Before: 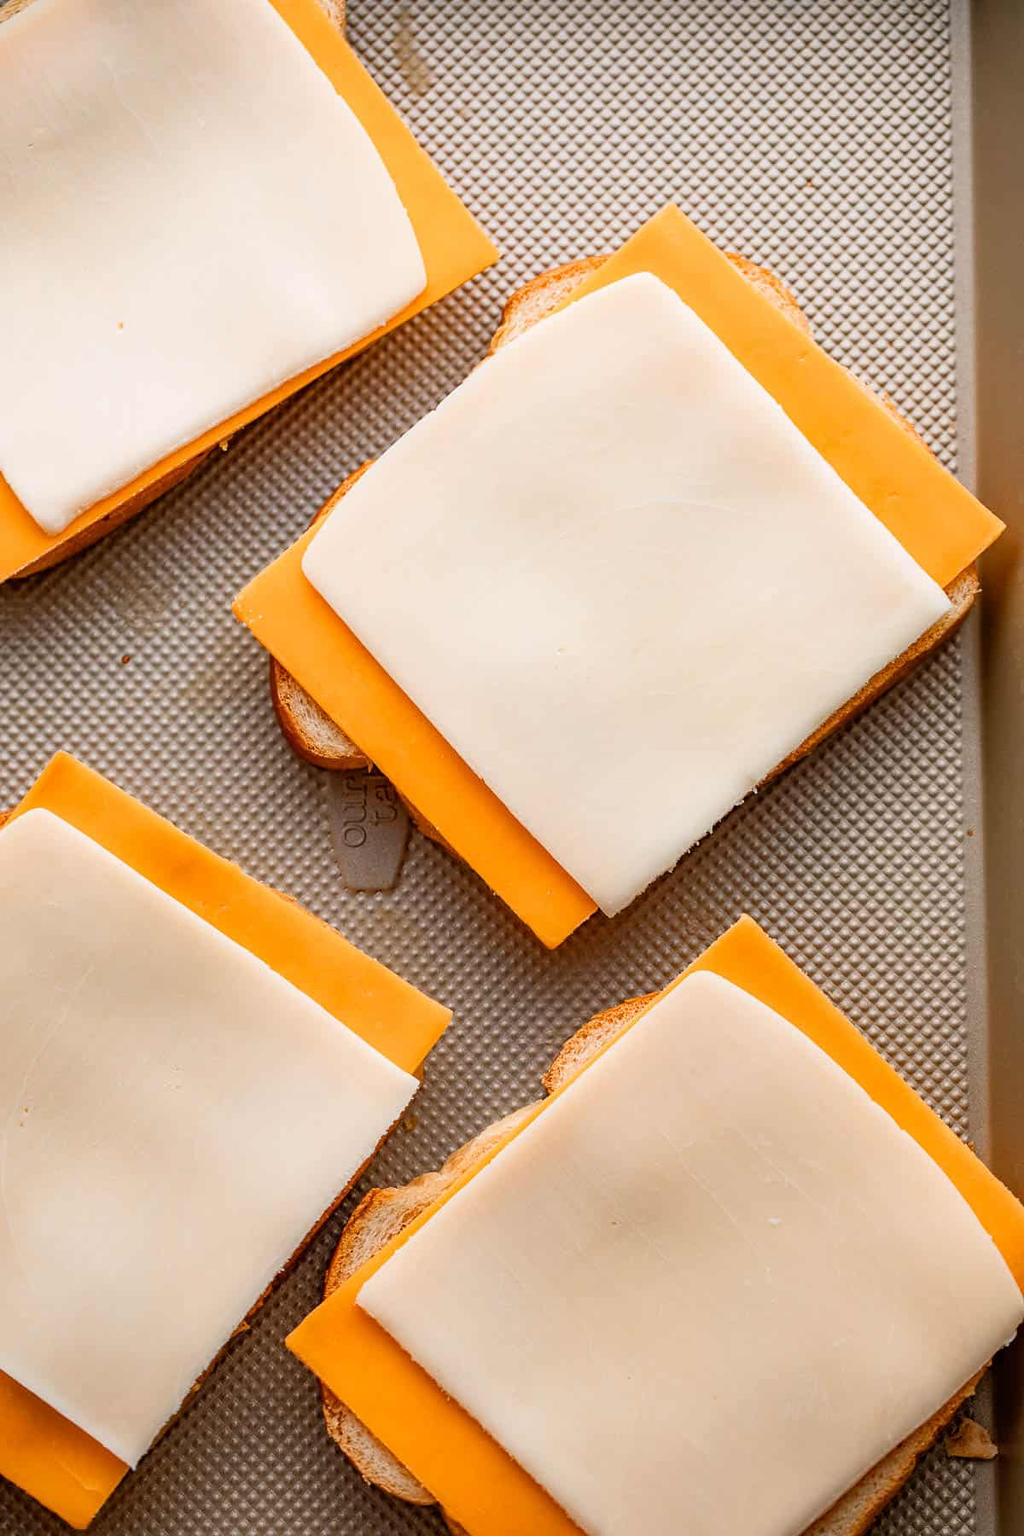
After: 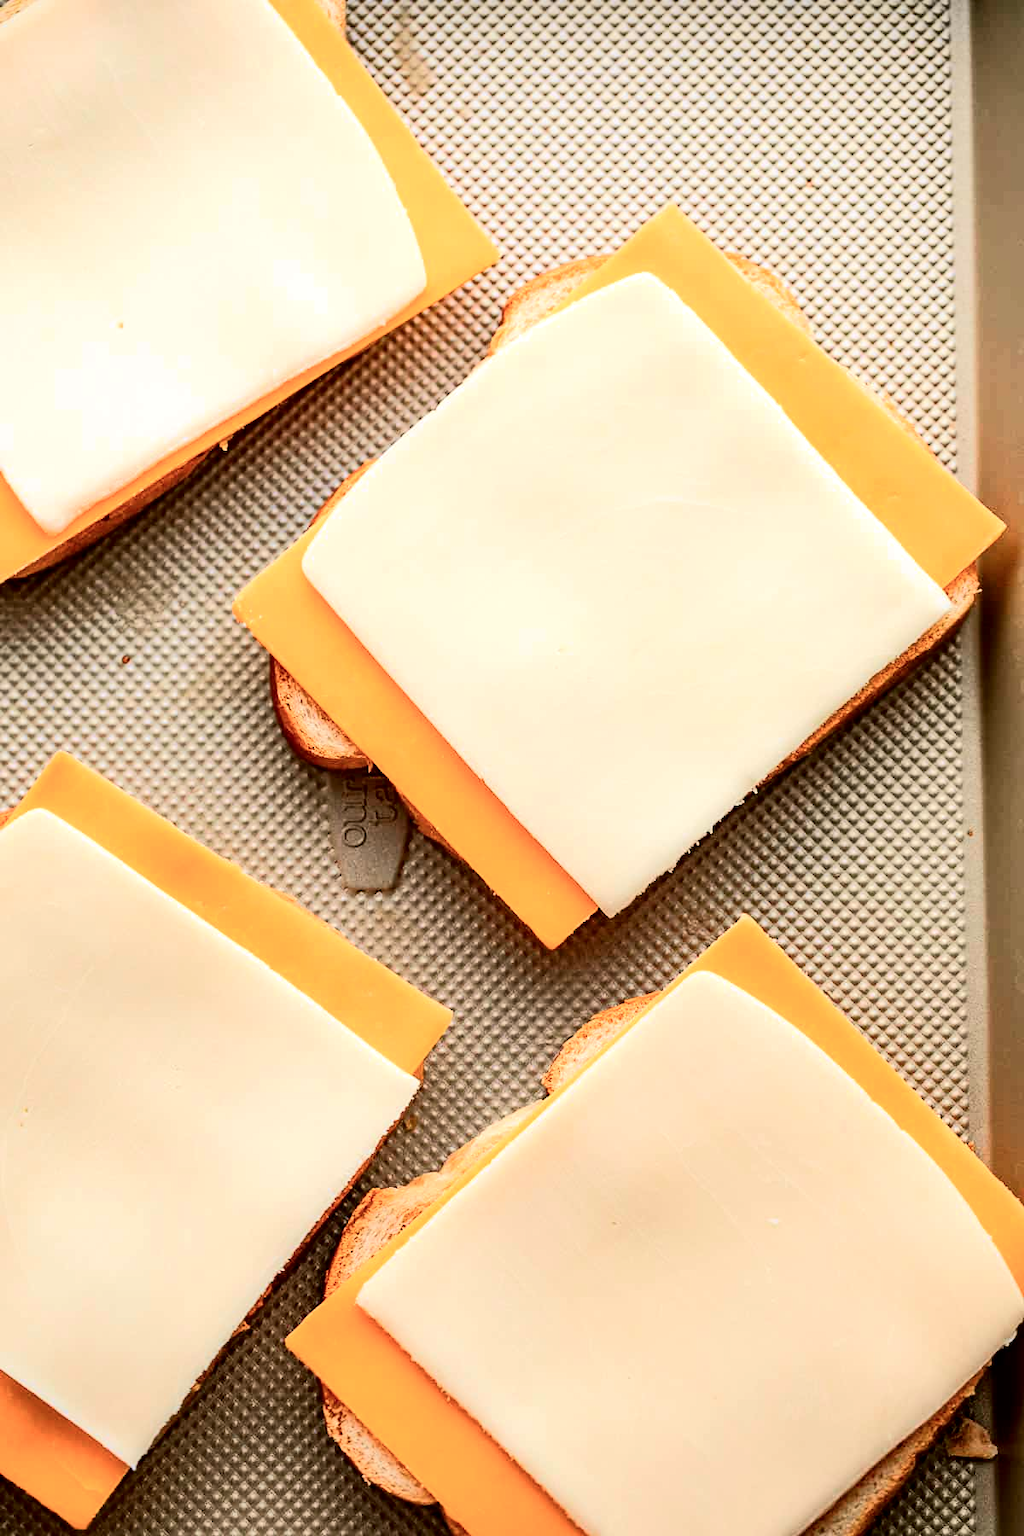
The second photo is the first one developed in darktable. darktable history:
tone equalizer: -8 EV -0.417 EV, -7 EV -0.389 EV, -6 EV -0.333 EV, -5 EV -0.222 EV, -3 EV 0.222 EV, -2 EV 0.333 EV, -1 EV 0.389 EV, +0 EV 0.417 EV, edges refinement/feathering 500, mask exposure compensation -1.57 EV, preserve details no
tone curve: curves: ch0 [(0, 0) (0.037, 0.011) (0.135, 0.093) (0.266, 0.281) (0.461, 0.555) (0.581, 0.716) (0.675, 0.793) (0.767, 0.849) (0.91, 0.924) (1, 0.979)]; ch1 [(0, 0) (0.292, 0.278) (0.419, 0.423) (0.493, 0.492) (0.506, 0.5) (0.534, 0.529) (0.562, 0.562) (0.641, 0.663) (0.754, 0.76) (1, 1)]; ch2 [(0, 0) (0.294, 0.3) (0.361, 0.372) (0.429, 0.445) (0.478, 0.486) (0.502, 0.498) (0.518, 0.522) (0.531, 0.549) (0.561, 0.579) (0.64, 0.645) (0.7, 0.7) (0.861, 0.808) (1, 0.951)], color space Lab, independent channels, preserve colors none
